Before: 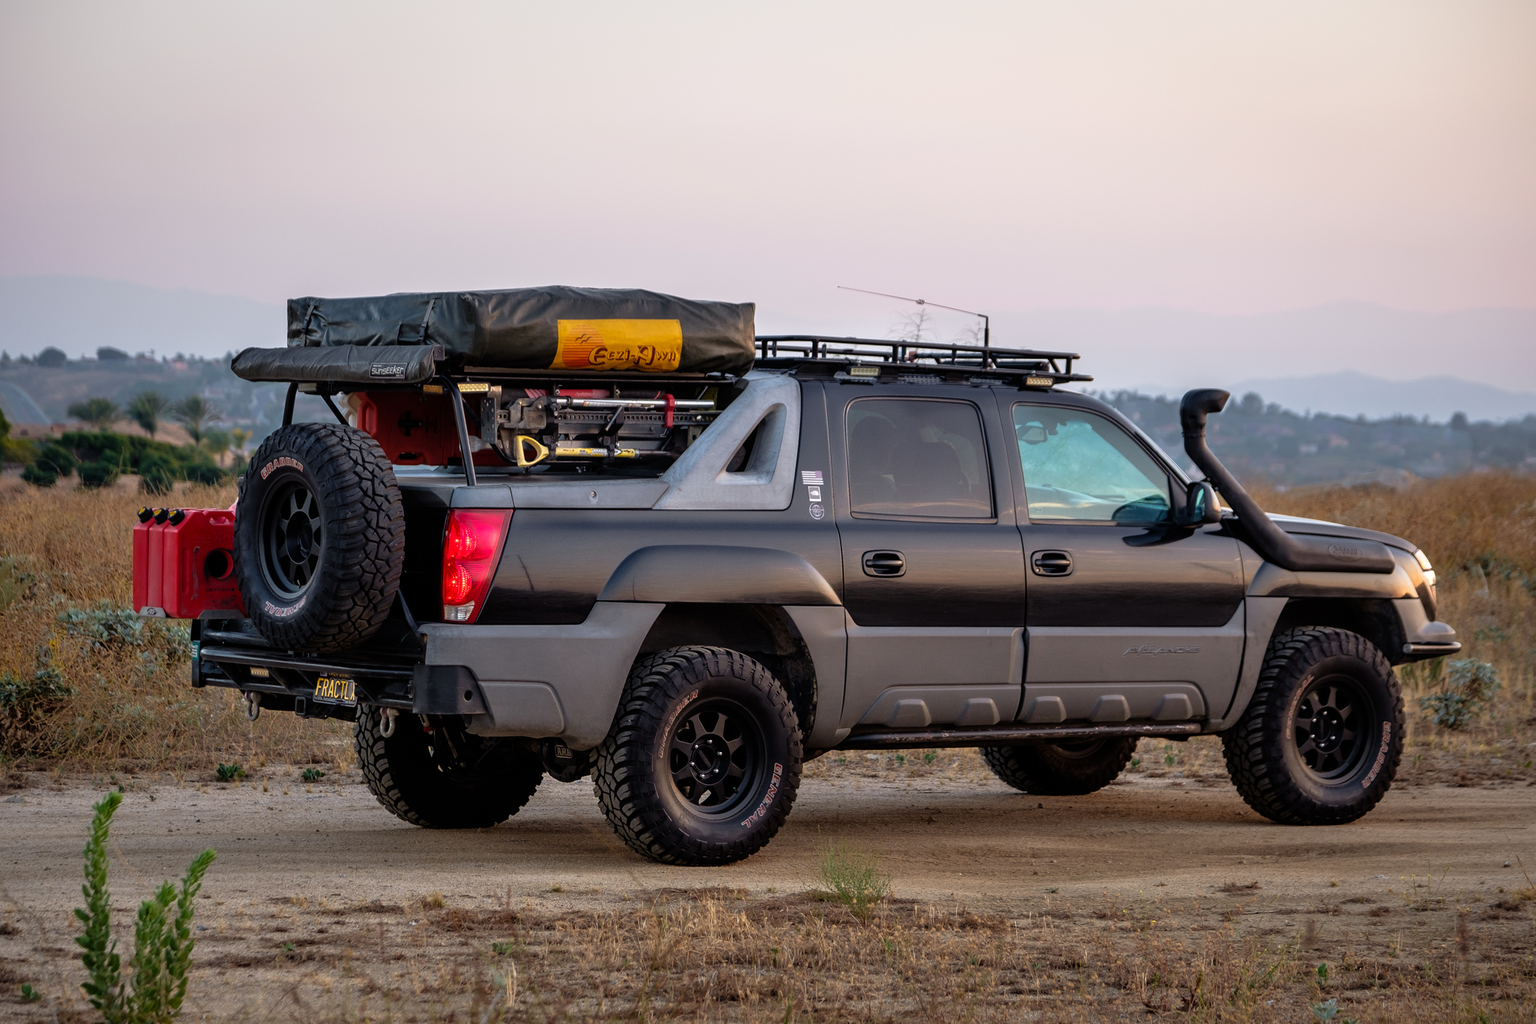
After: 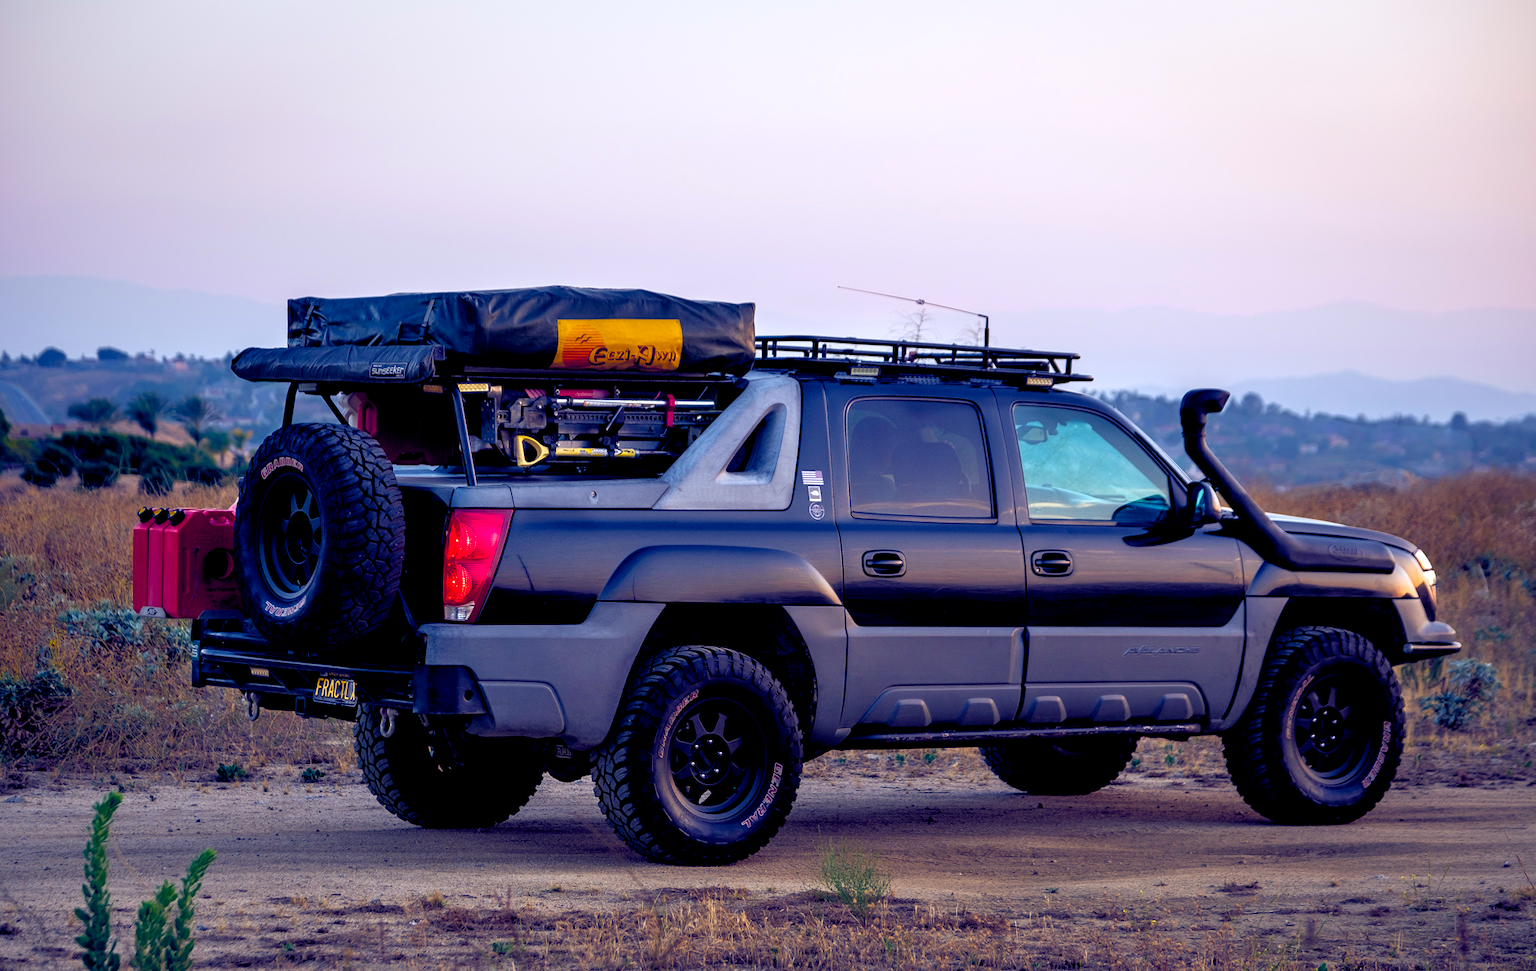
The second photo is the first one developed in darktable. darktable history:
color balance rgb: shadows lift › luminance -41.13%, shadows lift › chroma 14.13%, shadows lift › hue 260°, power › luminance -3.76%, power › chroma 0.56%, power › hue 40.37°, highlights gain › luminance 16.81%, highlights gain › chroma 2.94%, highlights gain › hue 260°, global offset › luminance -0.29%, global offset › chroma 0.31%, global offset › hue 260°, perceptual saturation grading › global saturation 20%, perceptual saturation grading › highlights -13.92%, perceptual saturation grading › shadows 50%
tone equalizer: on, module defaults
crop and rotate: top 0%, bottom 5.097%
contrast brightness saturation: saturation 0.13
